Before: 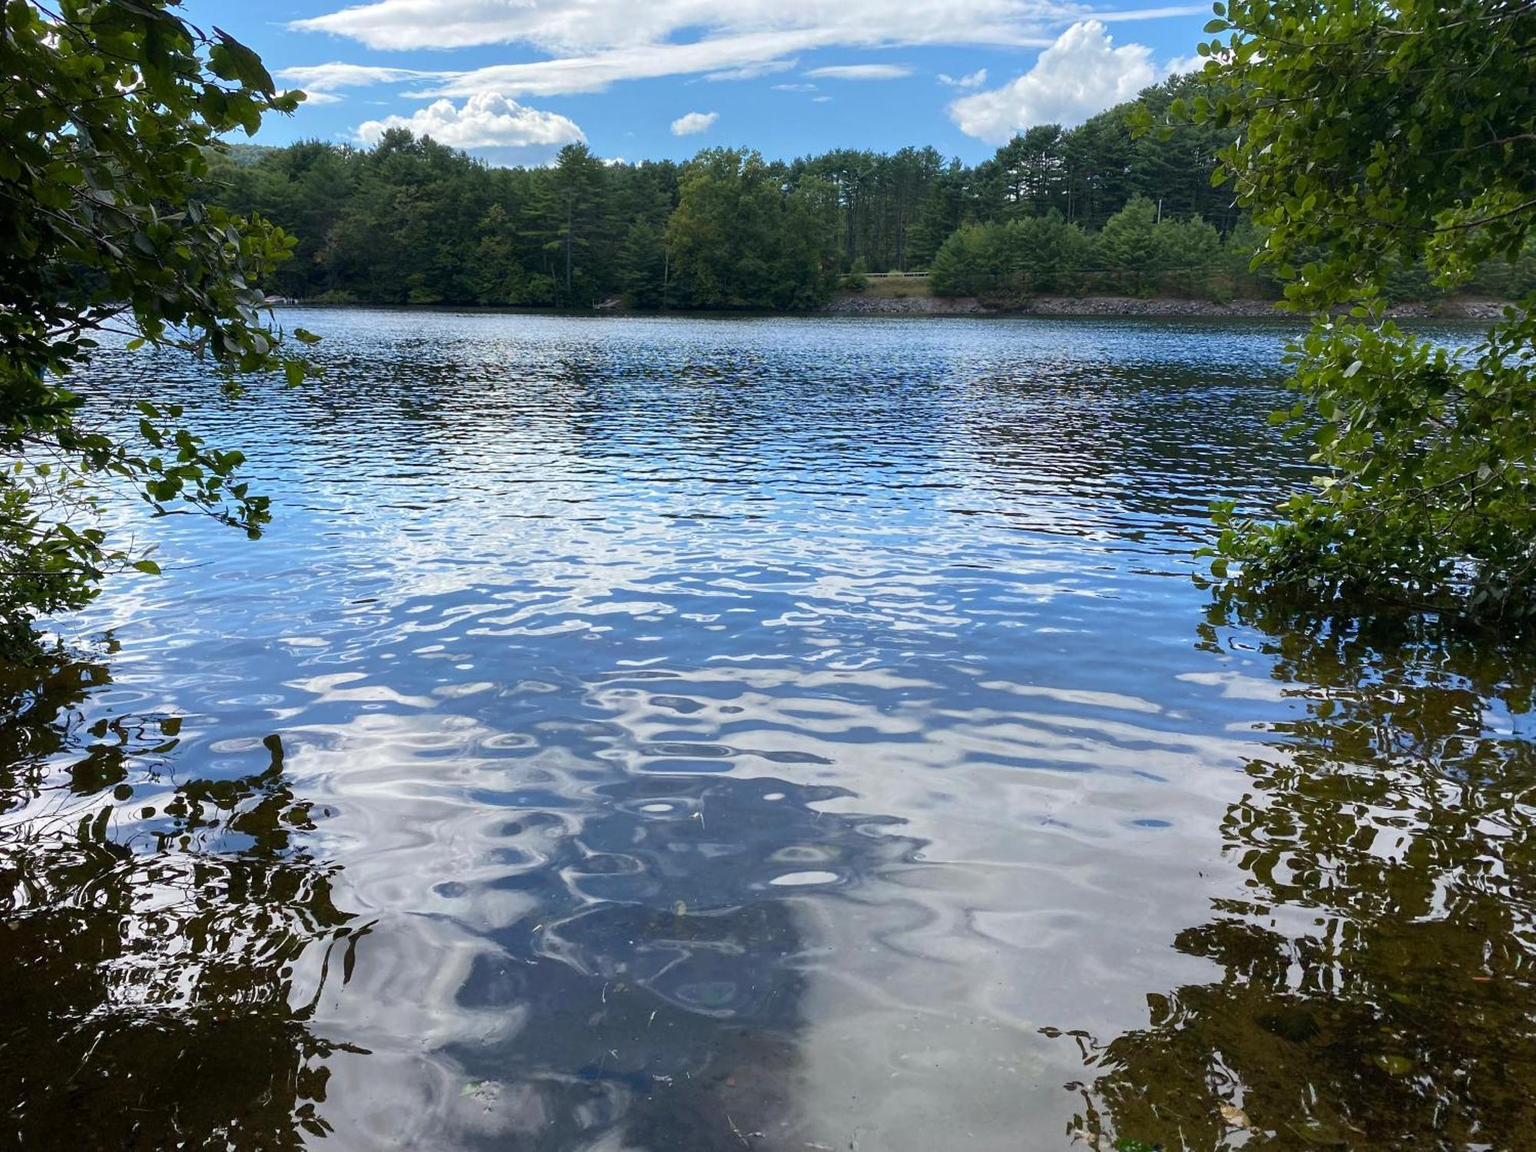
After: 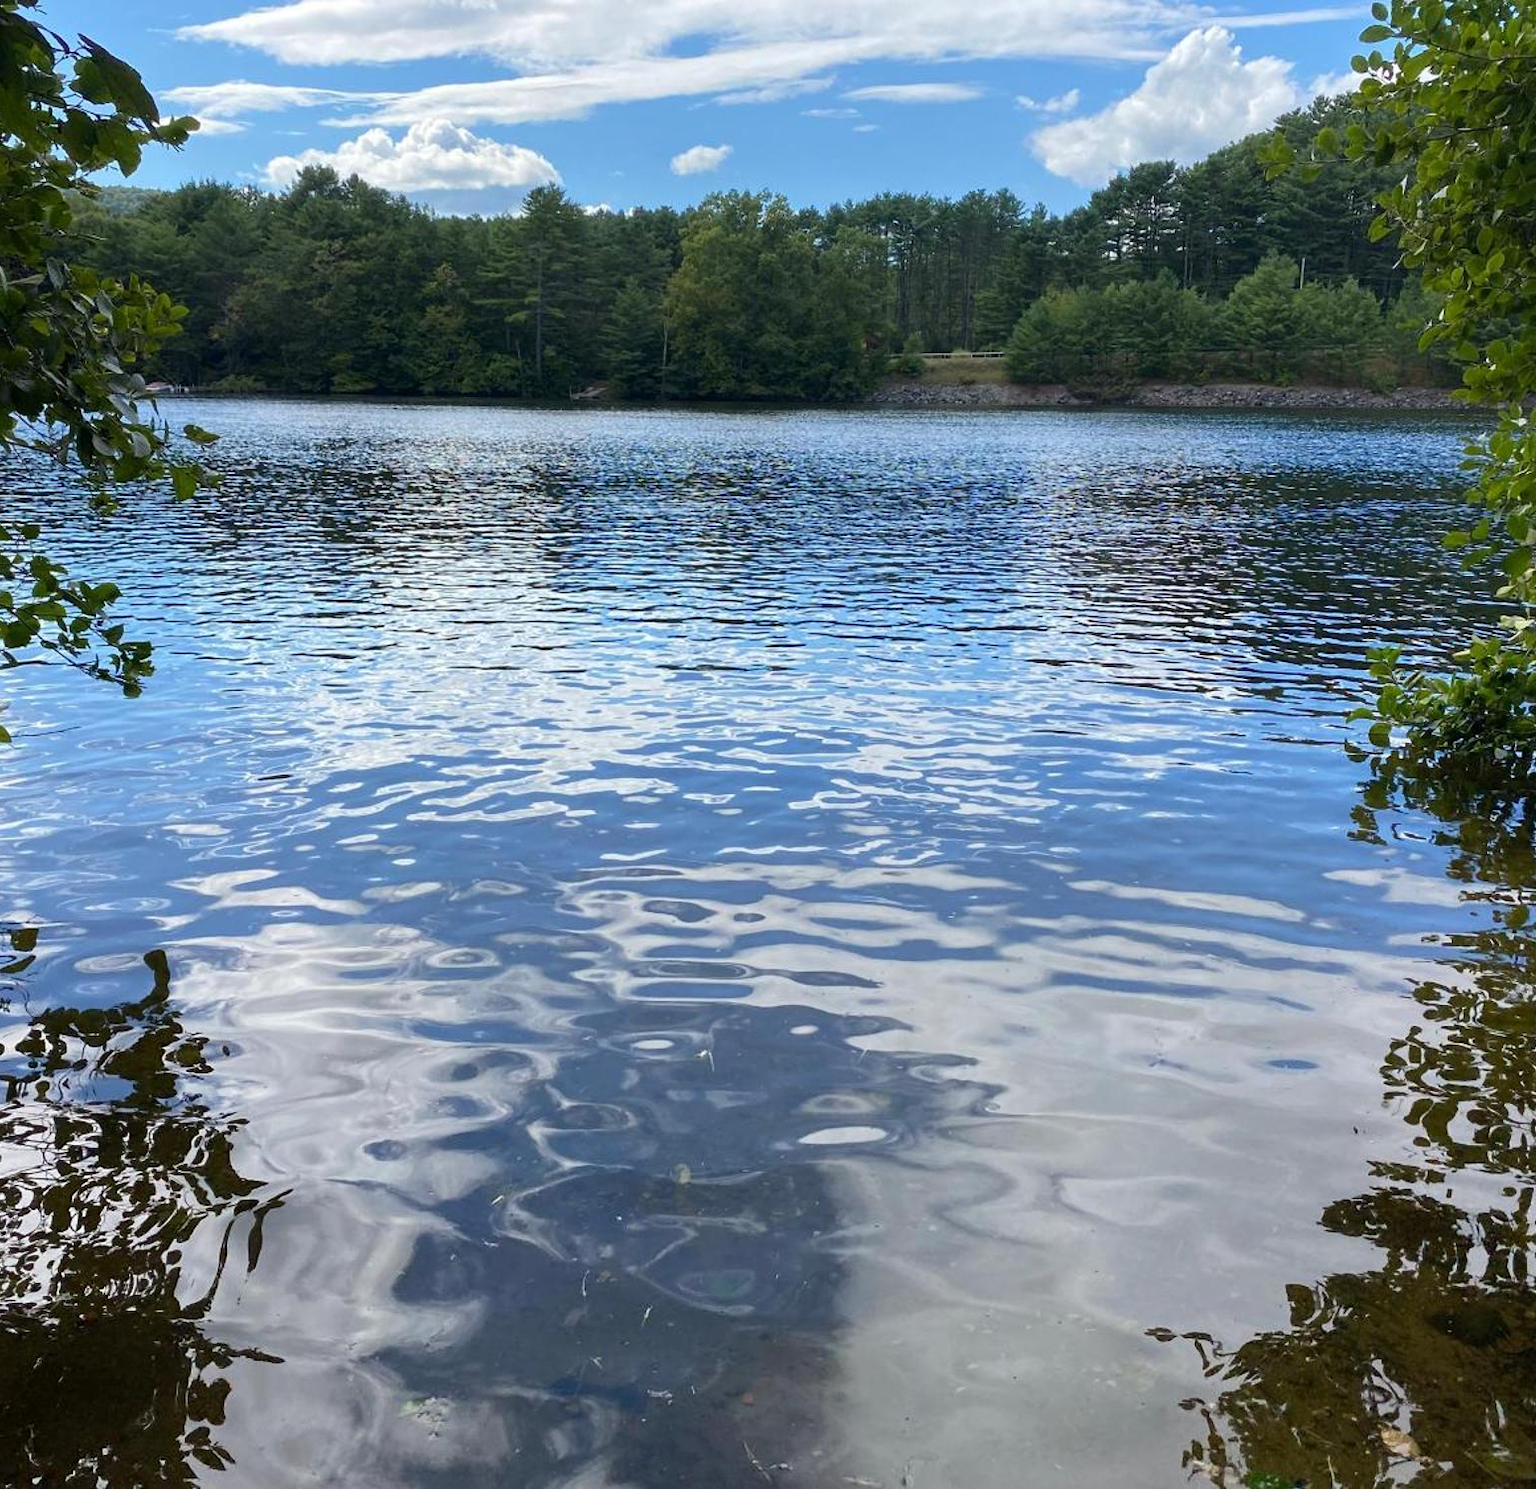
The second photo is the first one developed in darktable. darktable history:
crop: left 9.903%, right 12.701%
